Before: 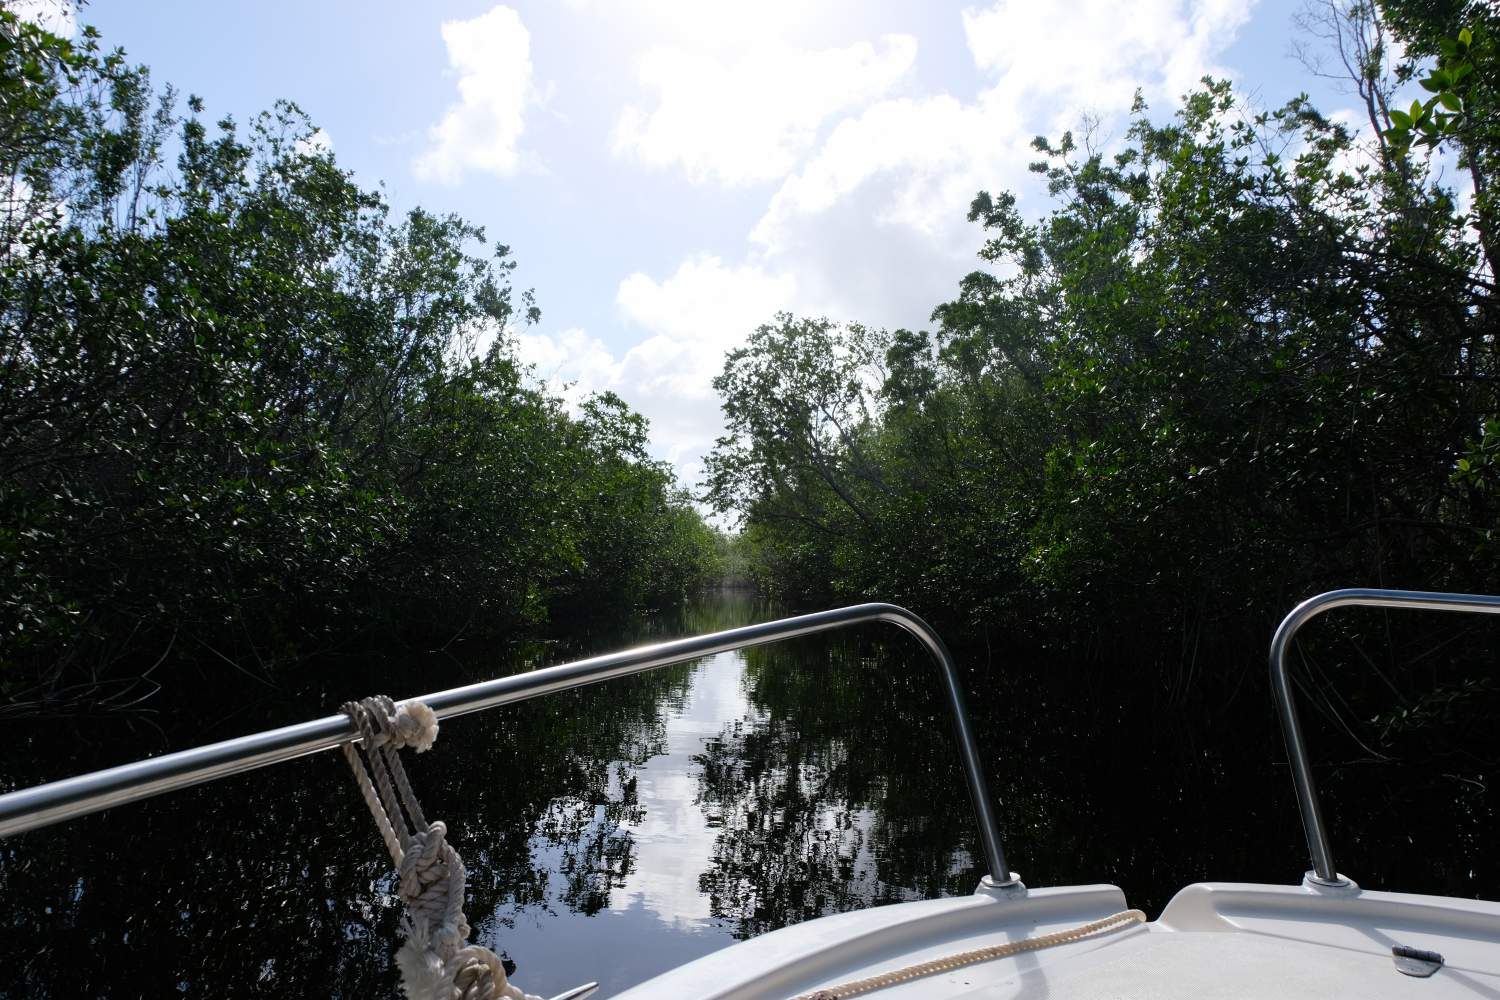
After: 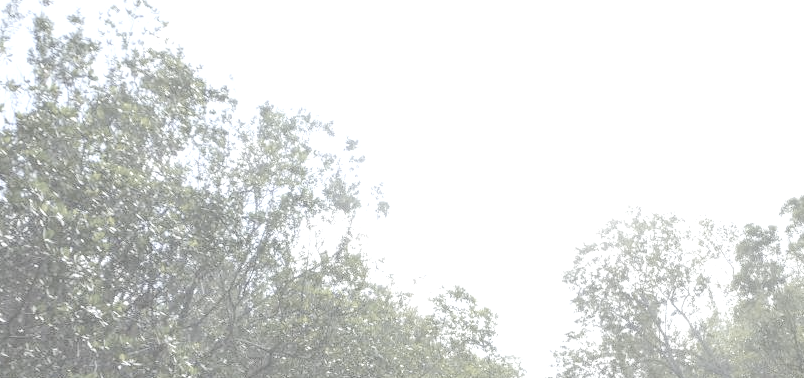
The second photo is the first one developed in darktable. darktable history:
color contrast: green-magenta contrast 0.8, blue-yellow contrast 1.1, unbound 0
crop: left 10.121%, top 10.631%, right 36.218%, bottom 51.526%
exposure: exposure 2 EV, compensate highlight preservation false
contrast brightness saturation: contrast -0.32, brightness 0.75, saturation -0.78
